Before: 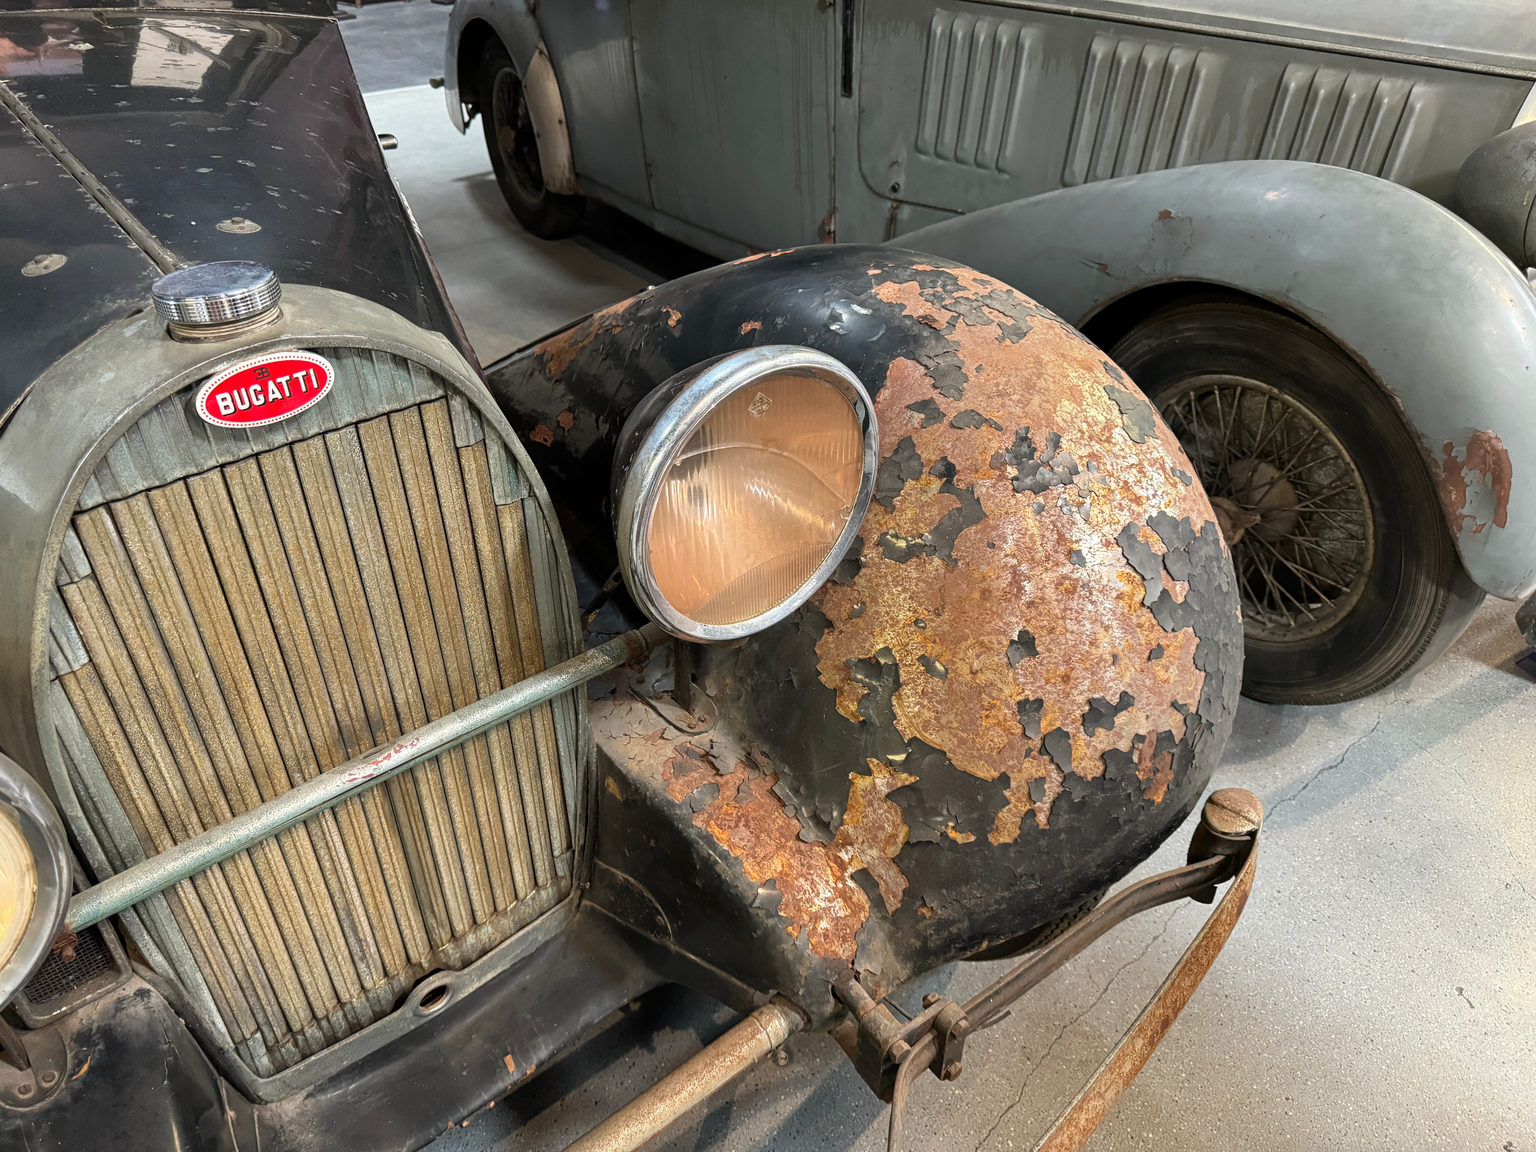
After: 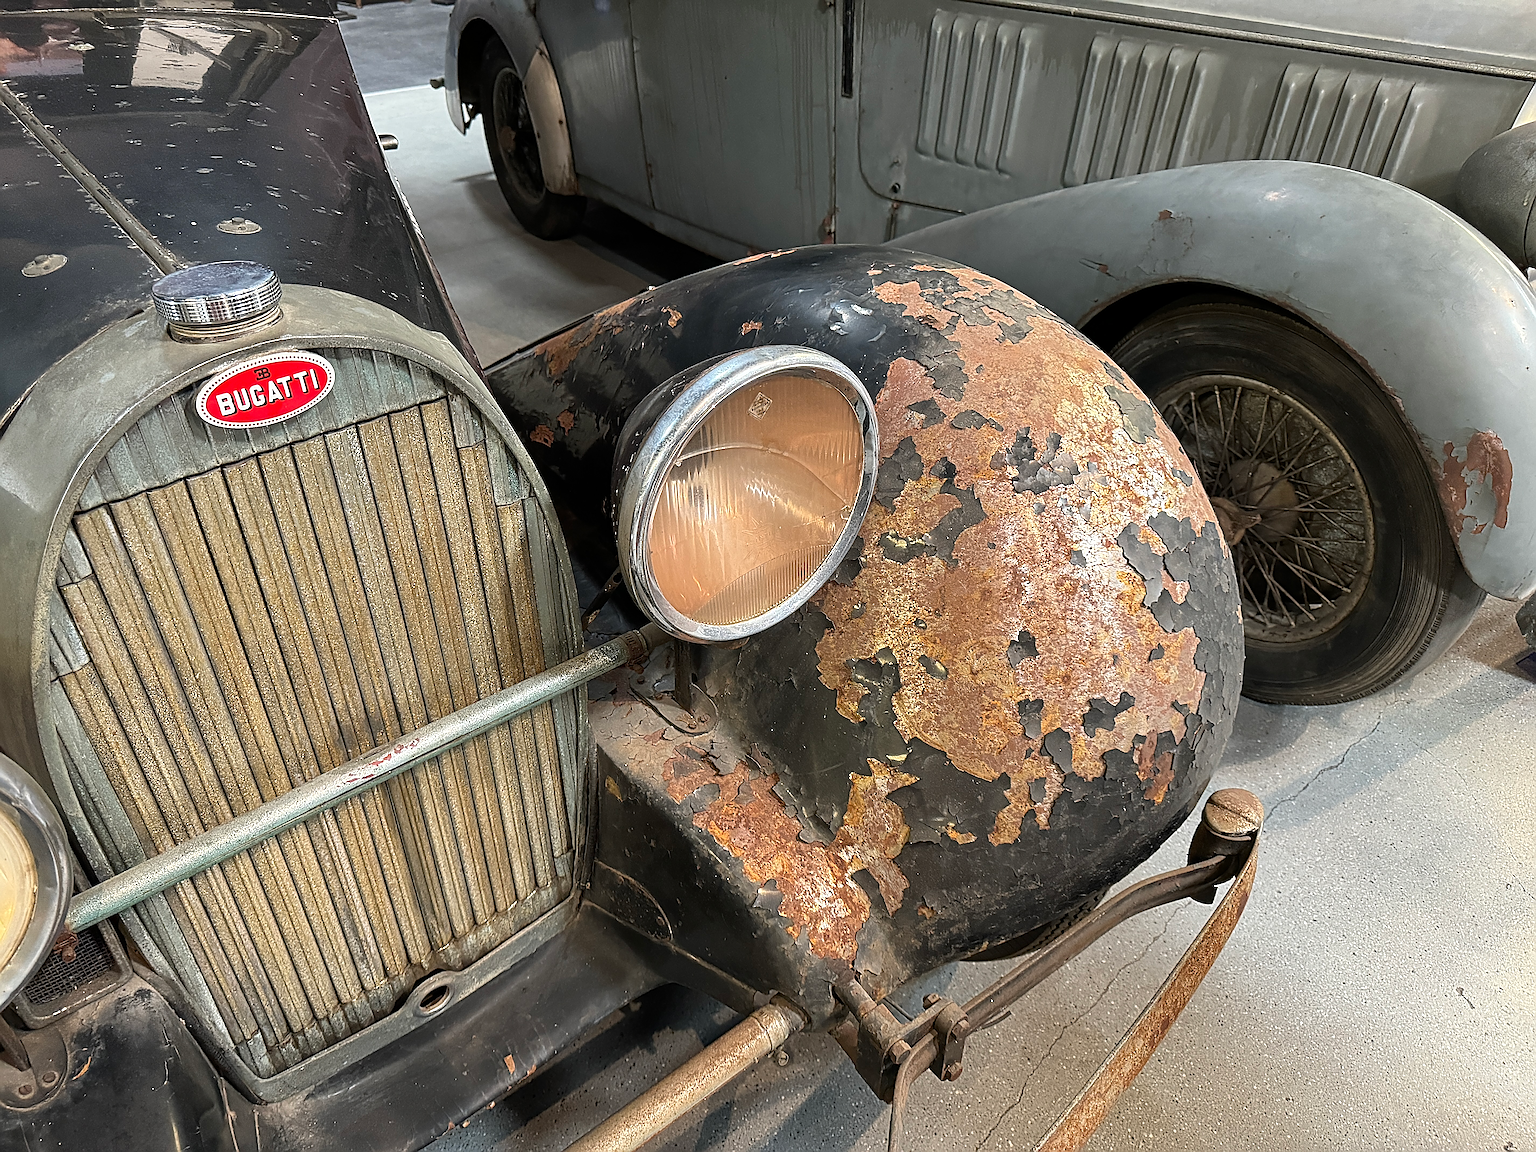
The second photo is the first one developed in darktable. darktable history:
sharpen: radius 3.197, amount 1.73
